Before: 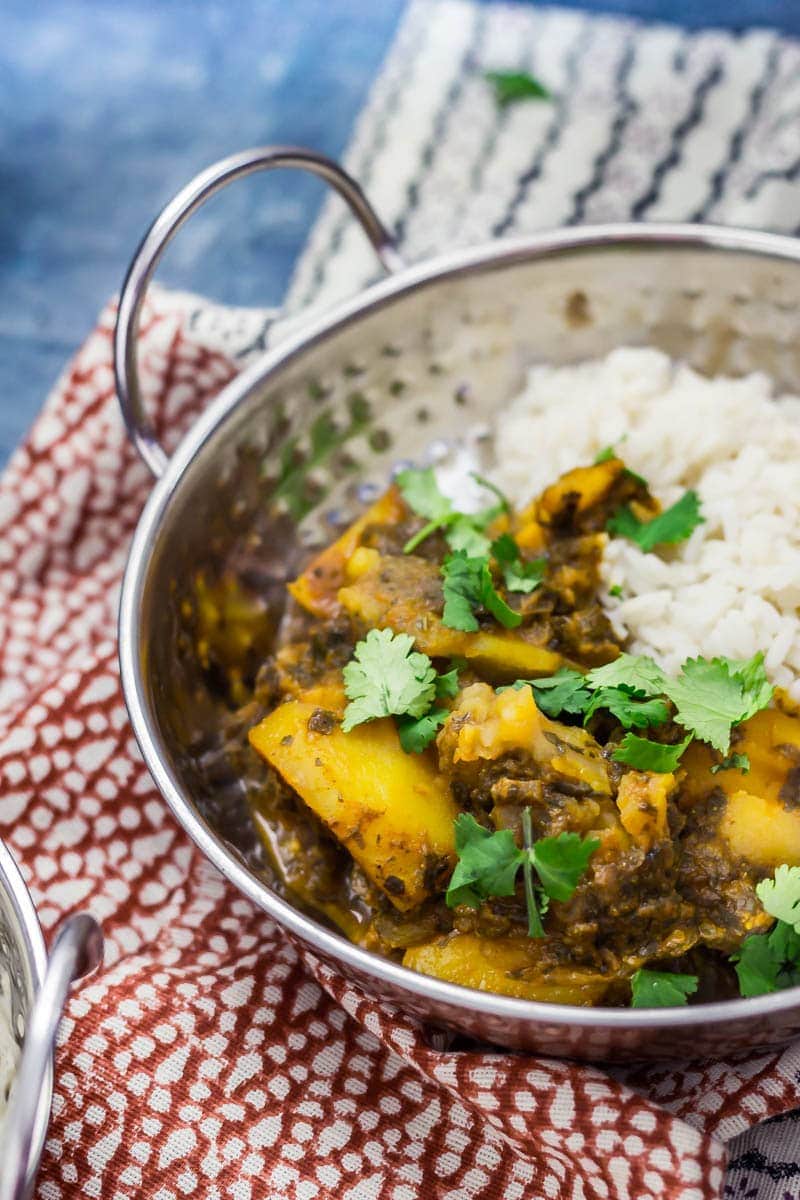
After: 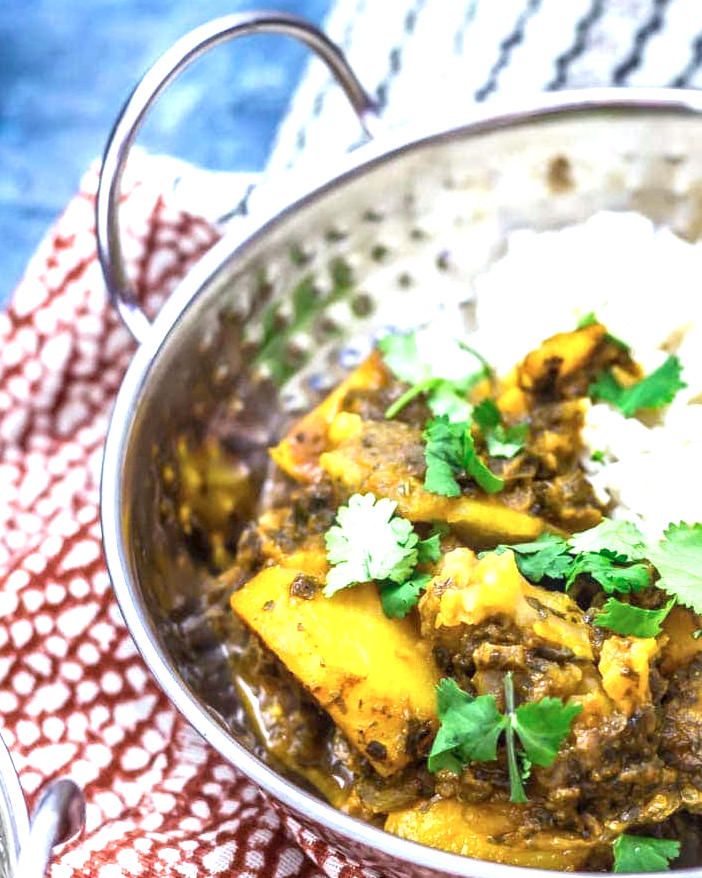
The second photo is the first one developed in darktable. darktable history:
crop and rotate: left 2.34%, top 11.277%, right 9.799%, bottom 15.547%
color calibration: gray › normalize channels true, x 0.367, y 0.379, temperature 4388.34 K, gamut compression 0.021
exposure: exposure 1 EV, compensate exposure bias true, compensate highlight preservation false
local contrast: on, module defaults
